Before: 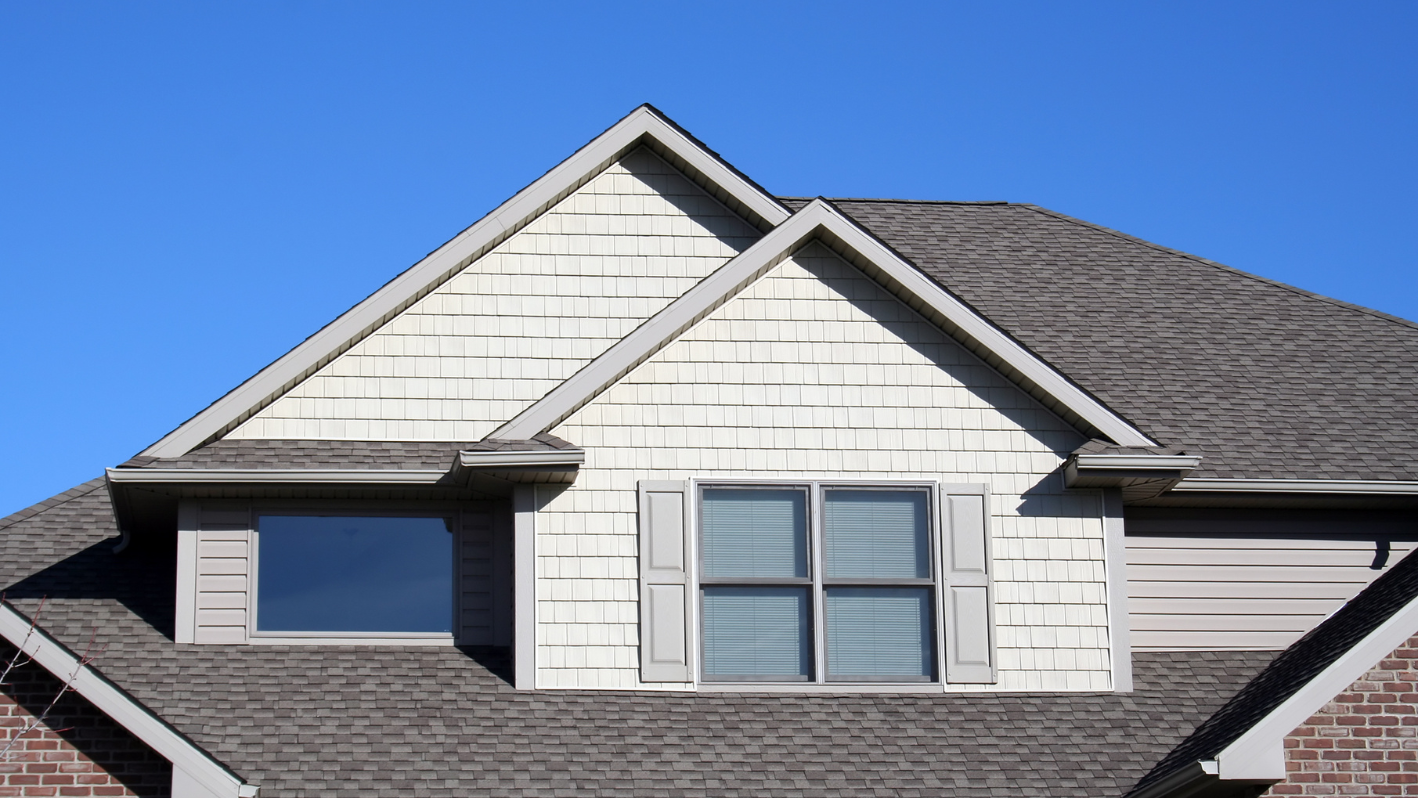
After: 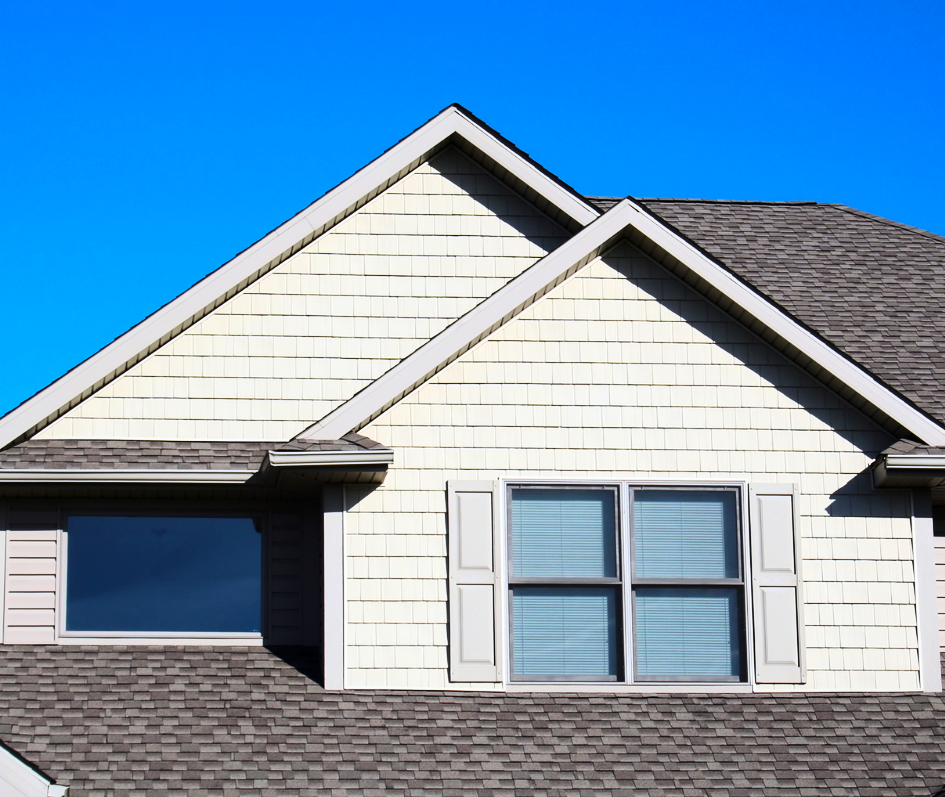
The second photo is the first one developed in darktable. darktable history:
crop and rotate: left 13.537%, right 19.796%
color balance rgb: perceptual saturation grading › global saturation 30%, global vibrance 30%
tone curve: curves: ch0 [(0, 0) (0.195, 0.109) (0.751, 0.848) (1, 1)], color space Lab, linked channels, preserve colors none
